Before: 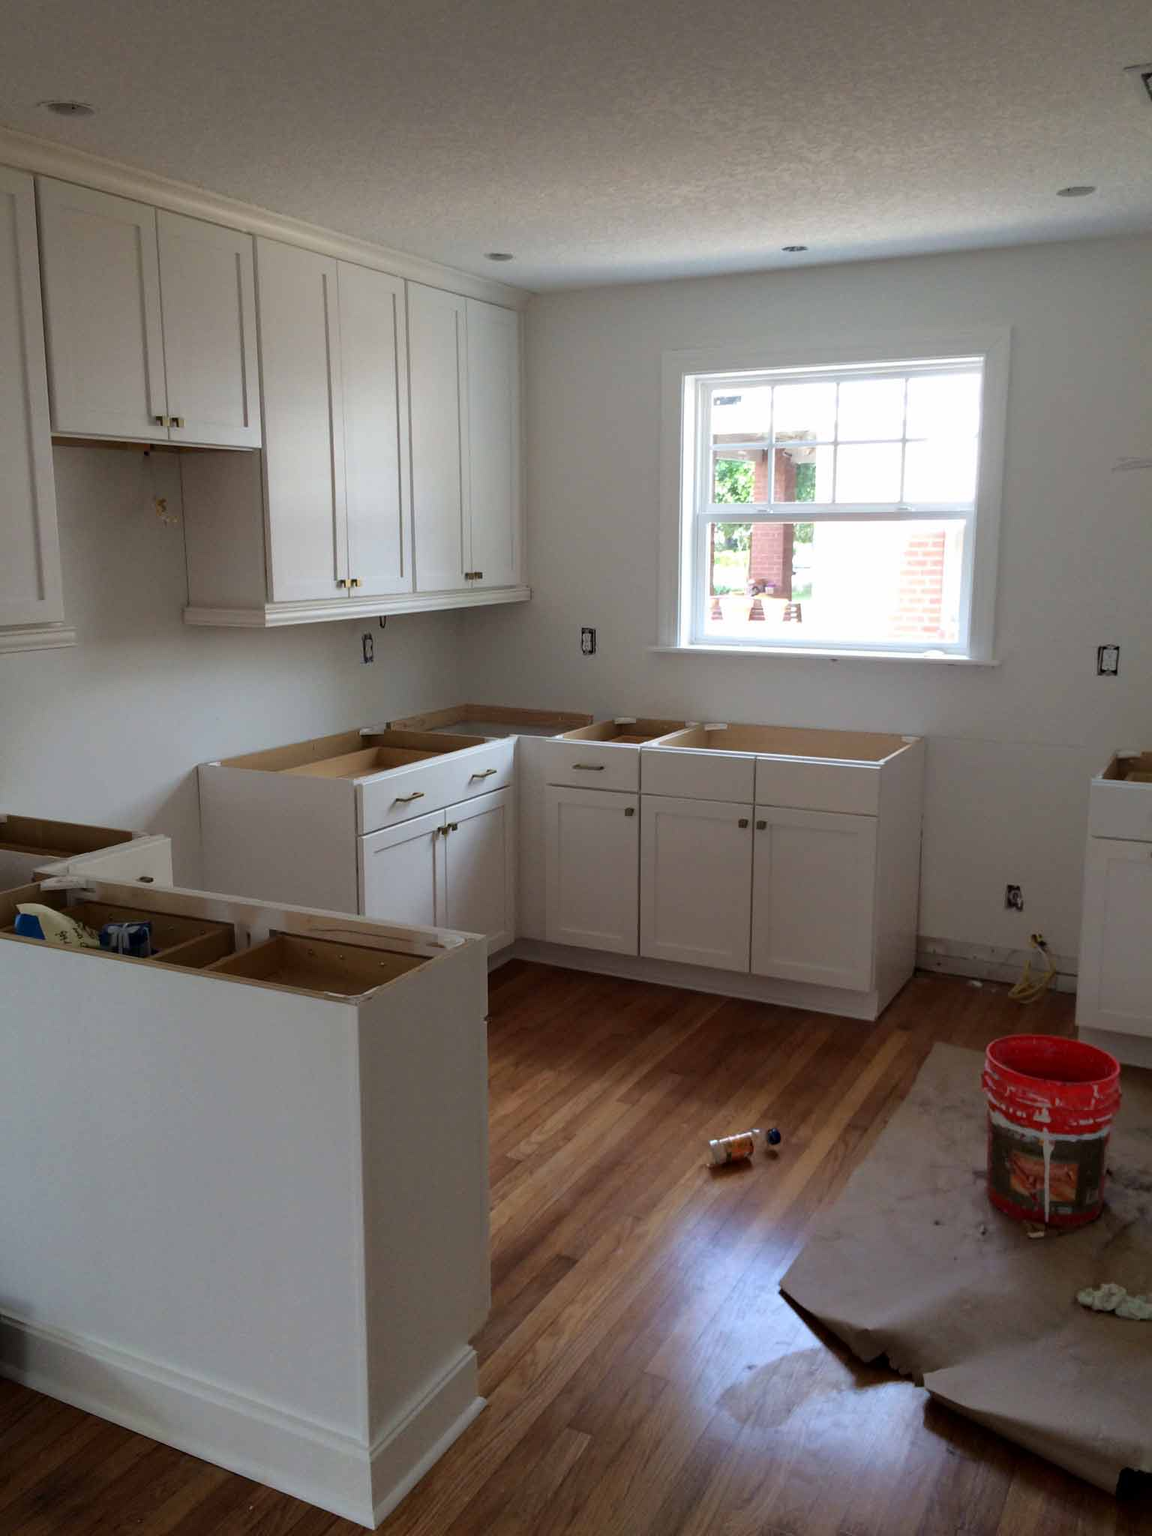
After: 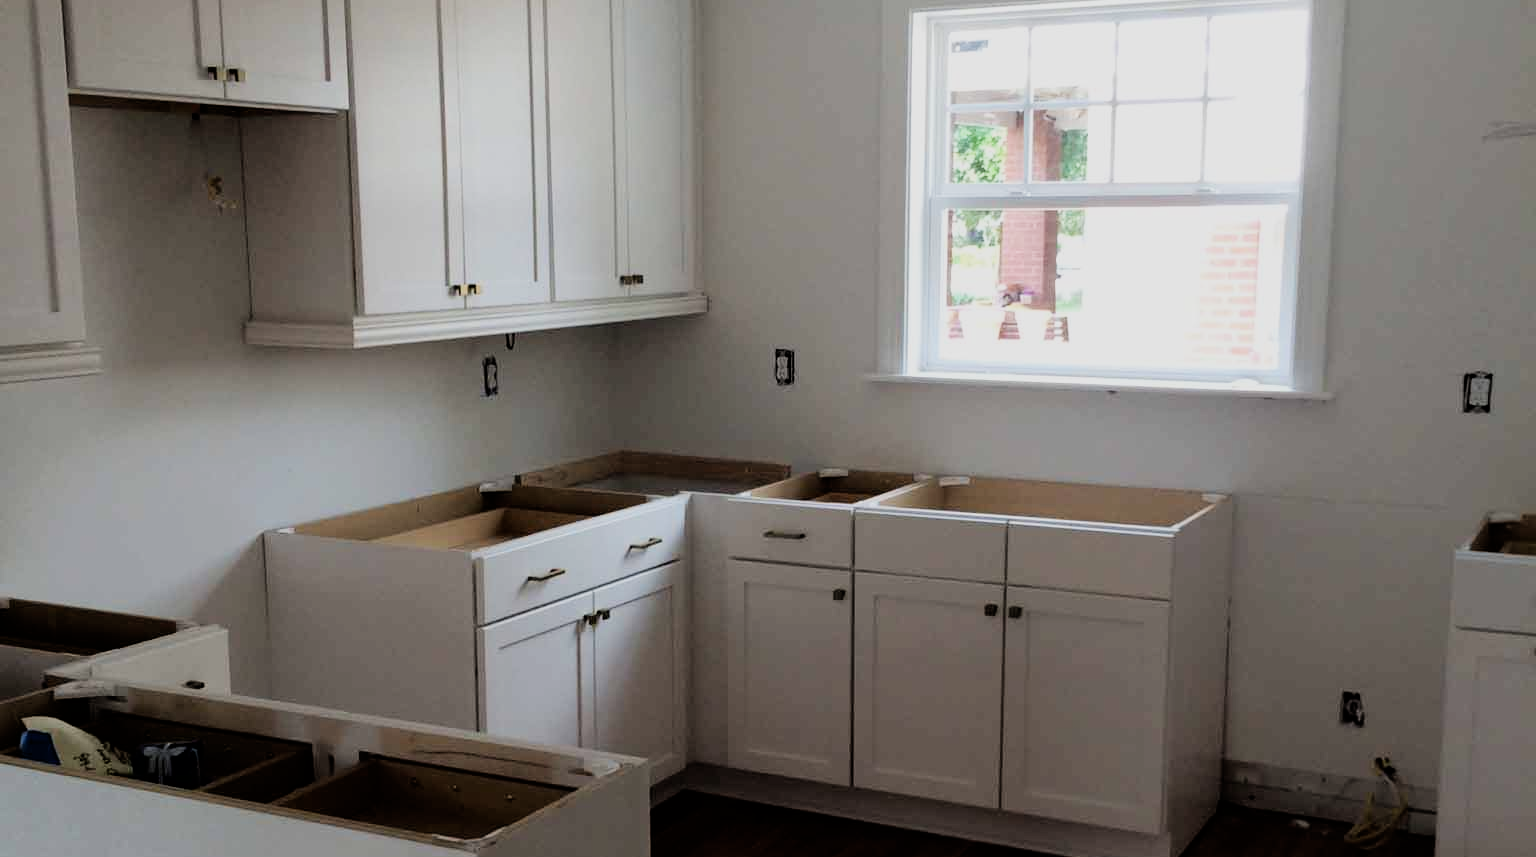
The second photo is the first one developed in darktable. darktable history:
filmic rgb: black relative exposure -5 EV, hardness 2.88, contrast 1.3, highlights saturation mix -30%
crop and rotate: top 23.84%, bottom 34.294%
